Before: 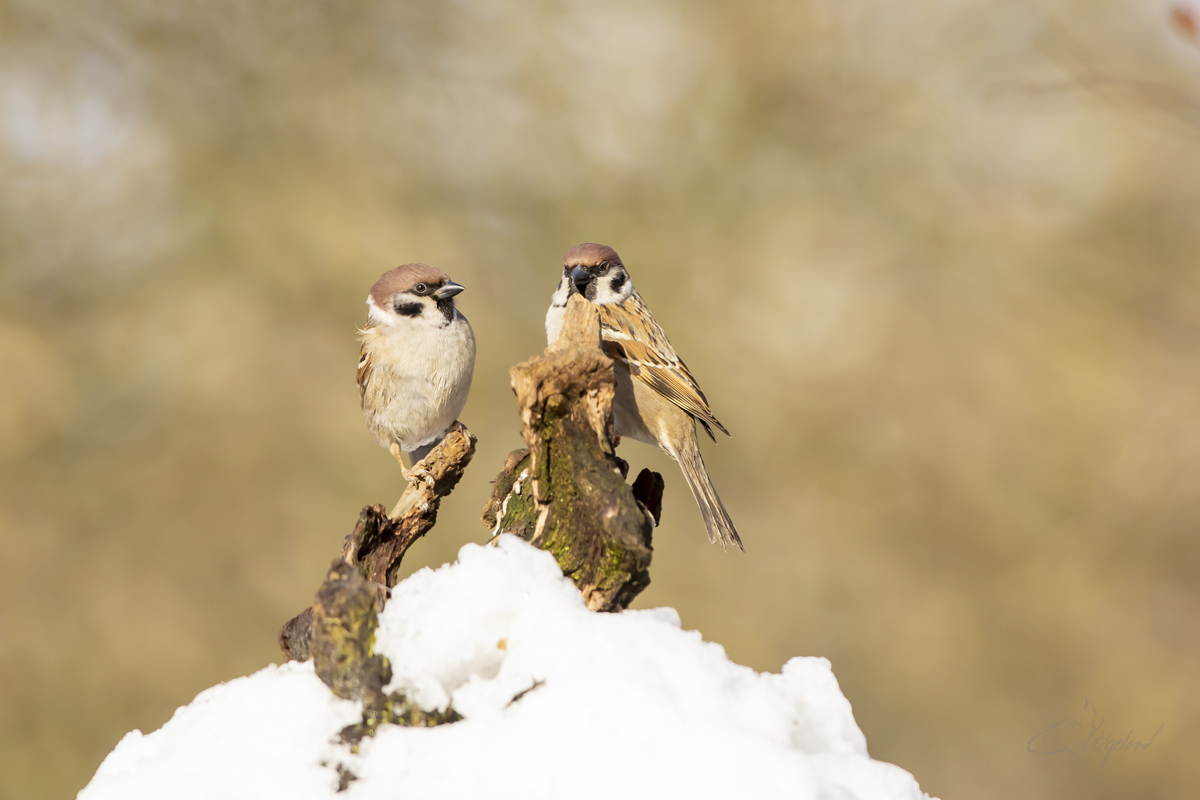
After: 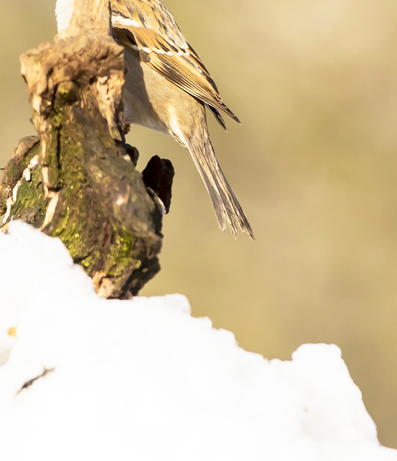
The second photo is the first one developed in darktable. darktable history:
base curve: curves: ch0 [(0, 0) (0.688, 0.865) (1, 1)], preserve colors none
crop: left 40.878%, top 39.176%, right 25.993%, bottom 3.081%
exposure: compensate highlight preservation false
